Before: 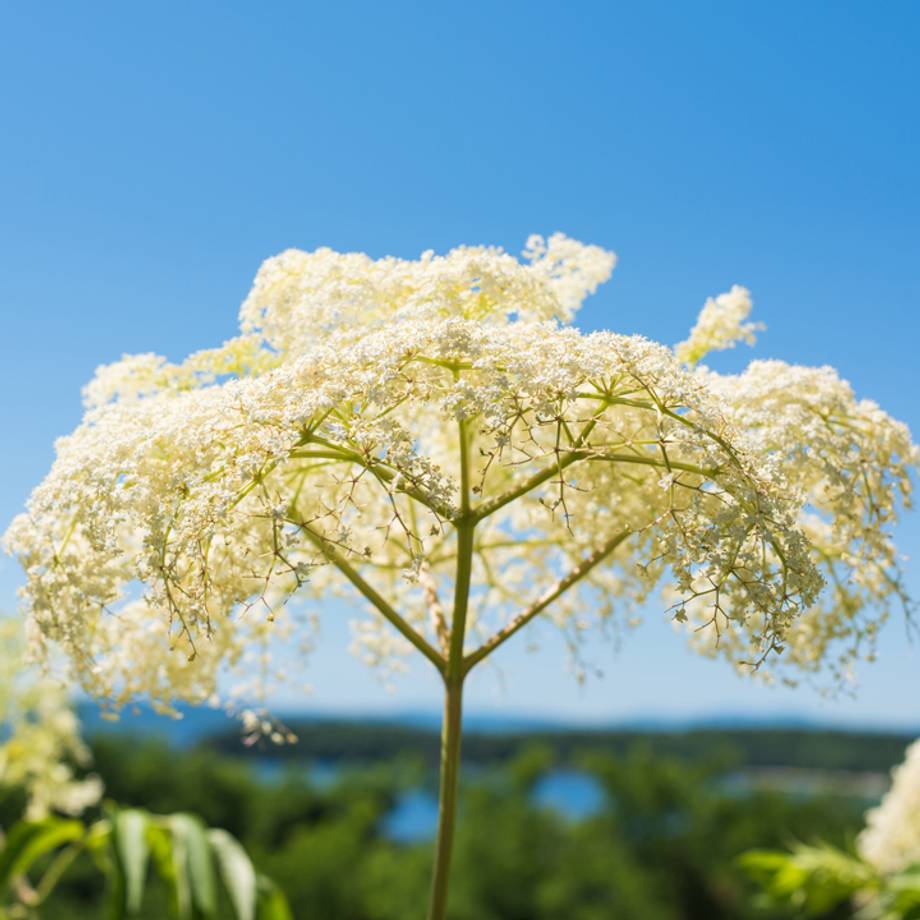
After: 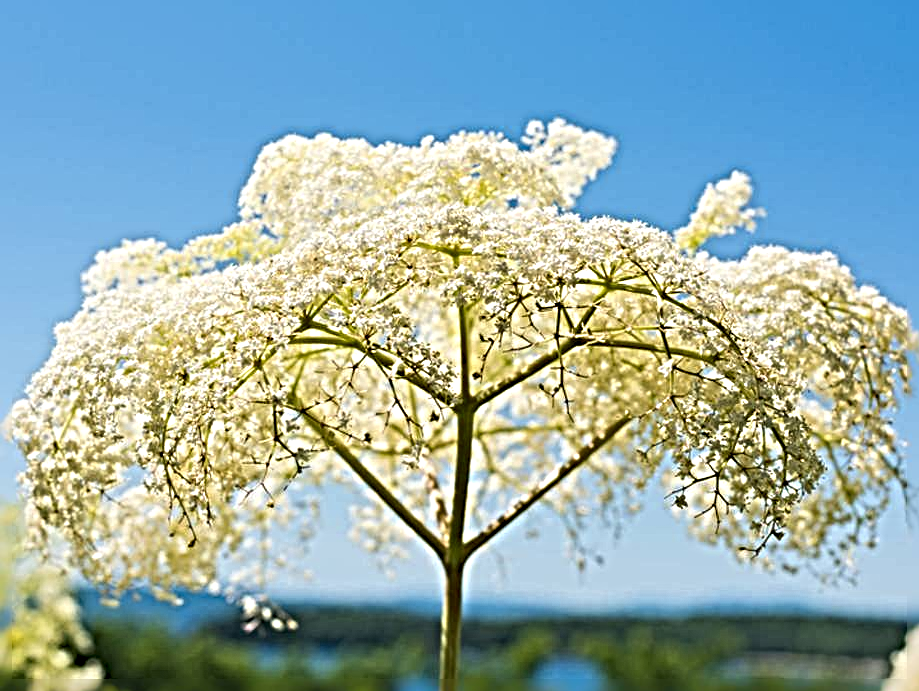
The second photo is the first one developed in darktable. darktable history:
crop and rotate: top 12.601%, bottom 12.185%
sharpen: radius 6.249, amount 1.79, threshold 0.157
